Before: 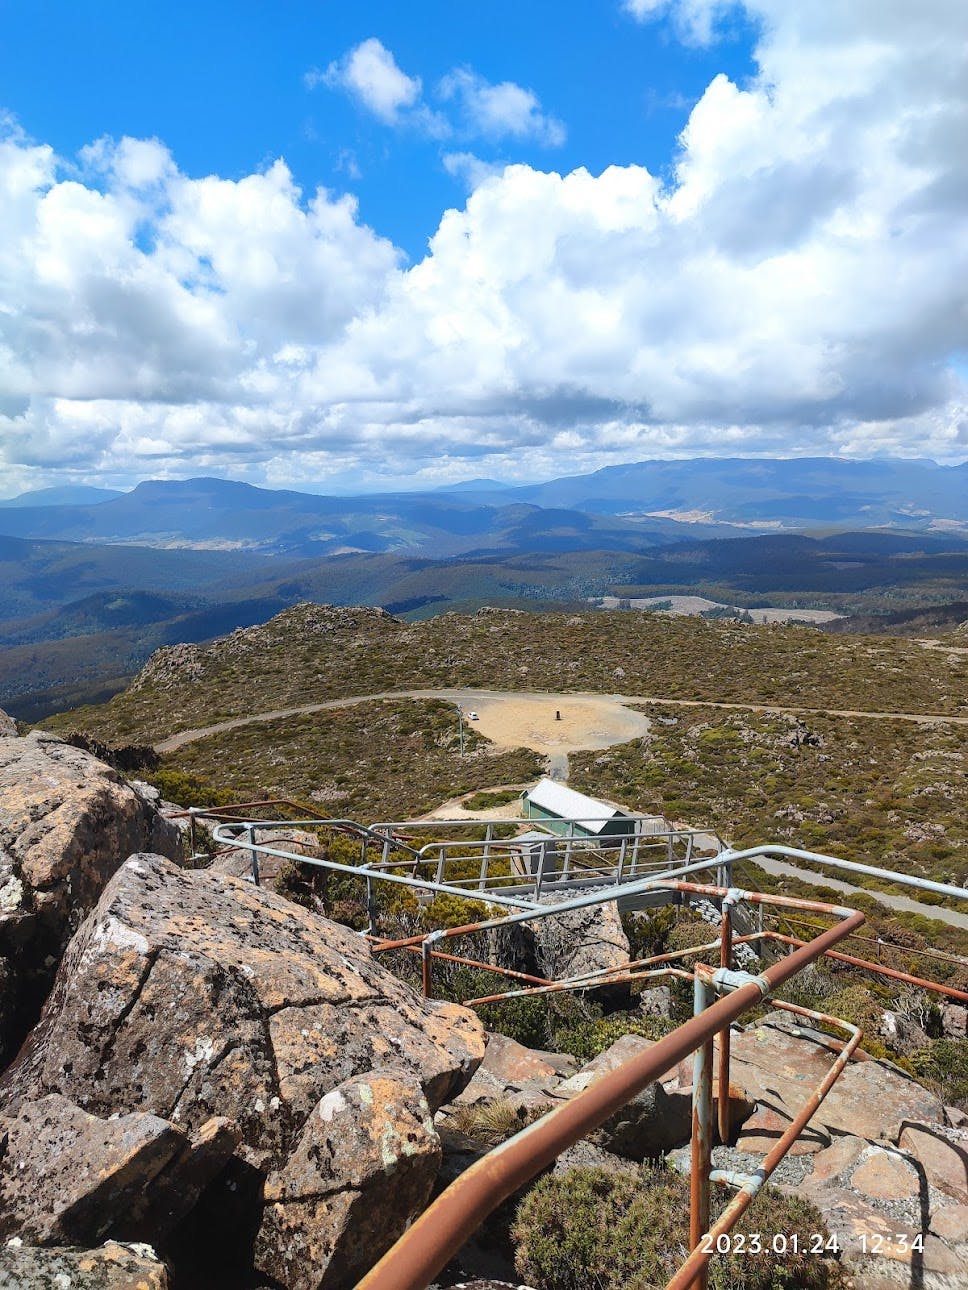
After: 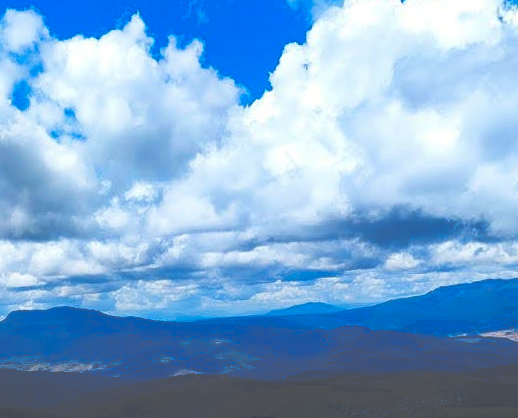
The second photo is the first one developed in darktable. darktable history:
tone curve: curves: ch0 [(0, 0) (0.003, 0.032) (0.53, 0.368) (0.901, 0.866) (1, 1)], preserve colors none
rotate and perspective: rotation 1.69°, lens shift (vertical) -0.023, lens shift (horizontal) -0.291, crop left 0.025, crop right 0.988, crop top 0.092, crop bottom 0.842
crop: left 10.121%, top 10.631%, right 36.218%, bottom 51.526%
